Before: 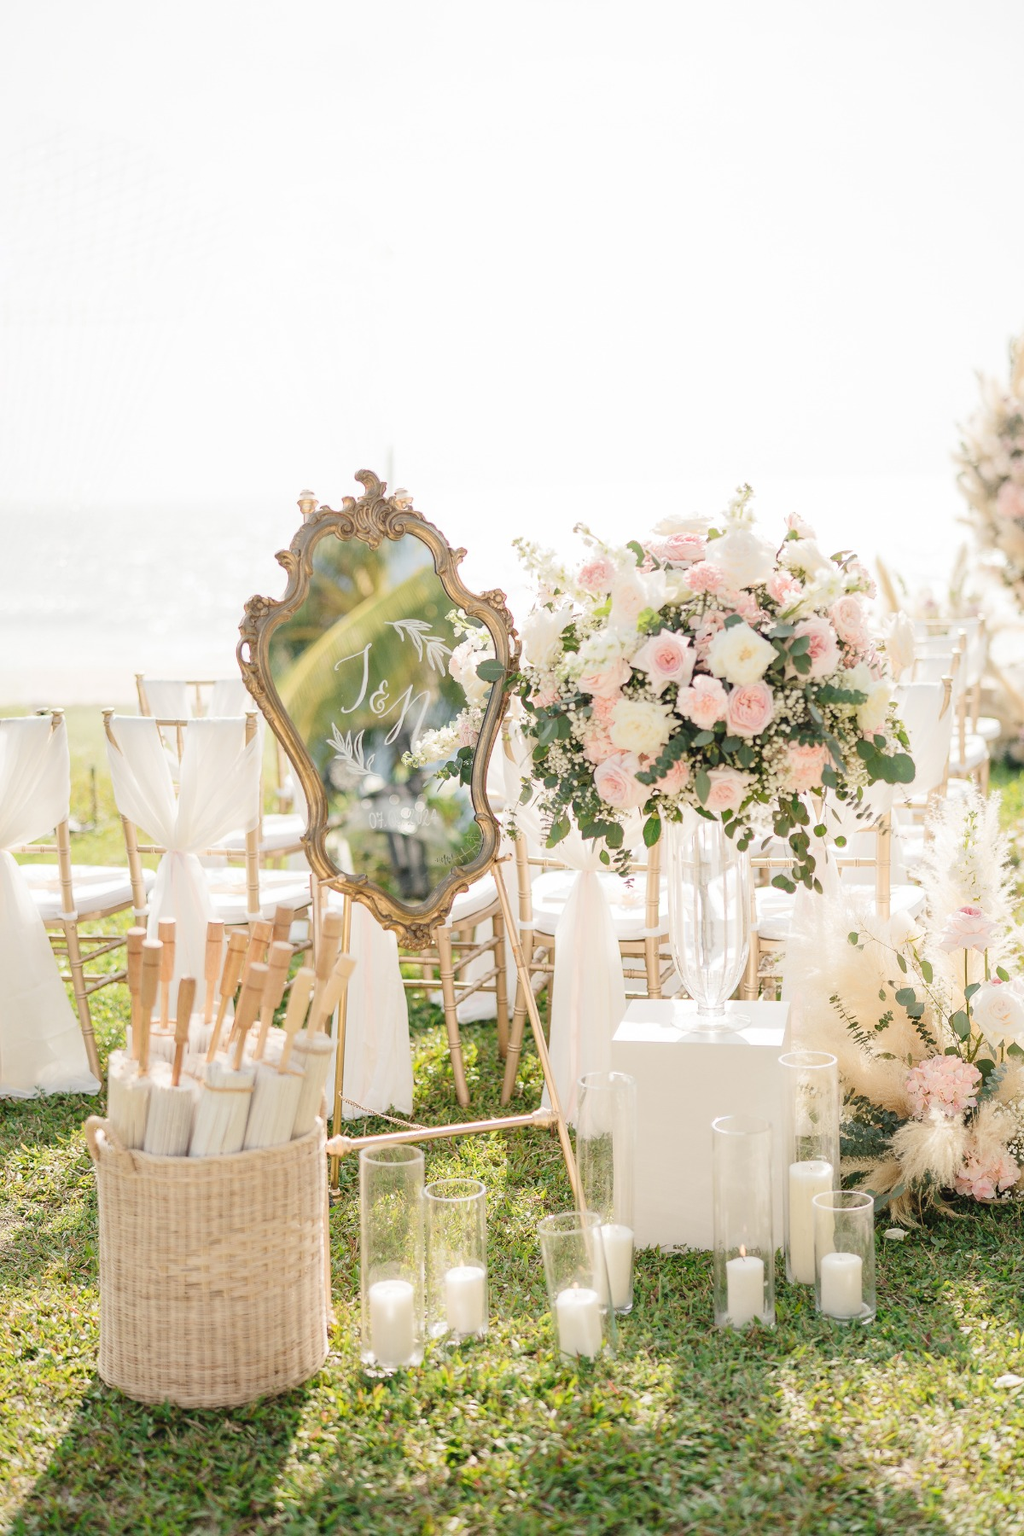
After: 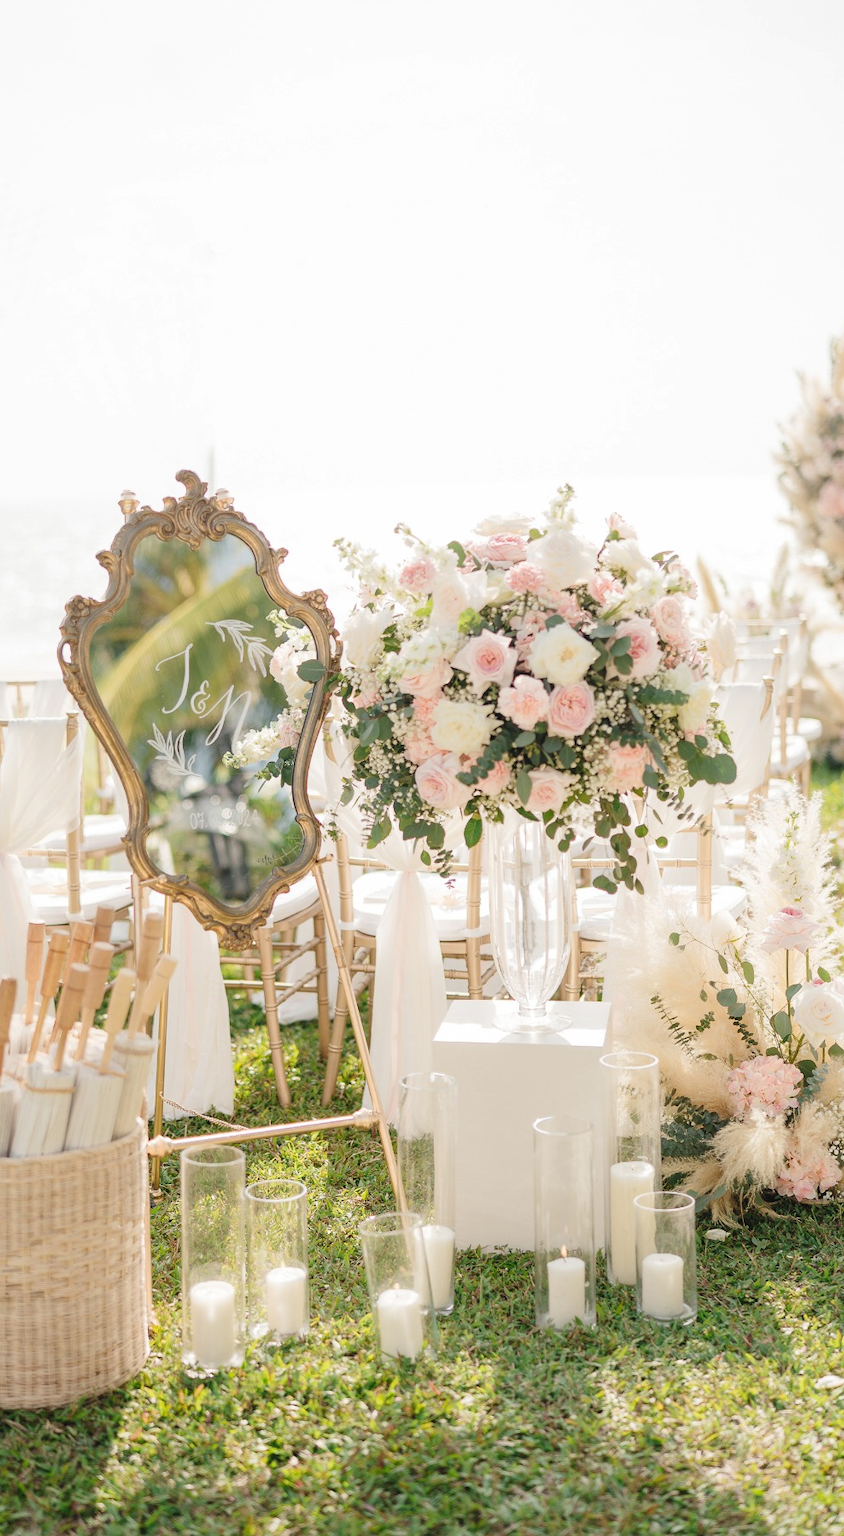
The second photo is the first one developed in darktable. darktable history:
crop: left 17.572%, bottom 0.048%
shadows and highlights: shadows 25.73, highlights -24.76
